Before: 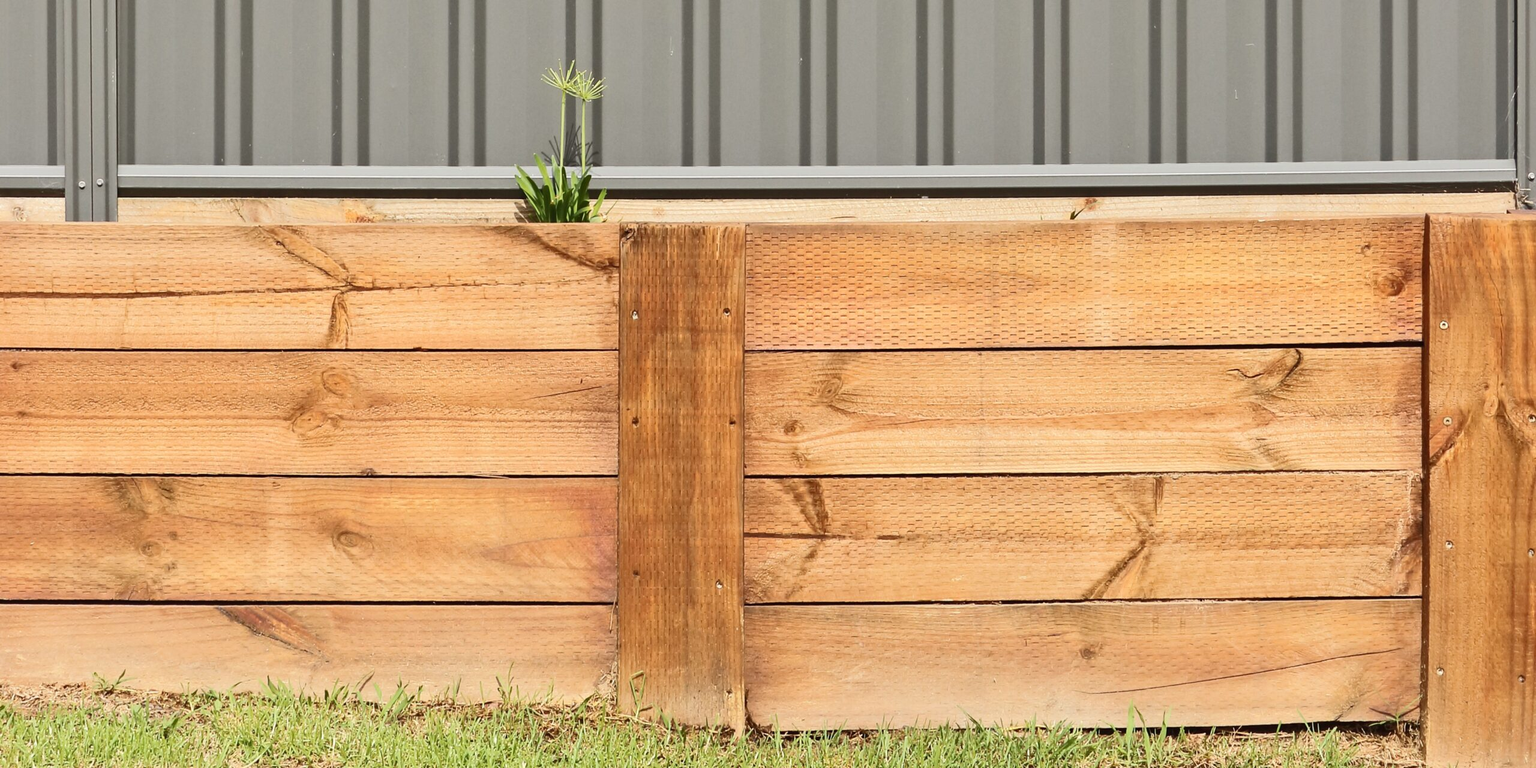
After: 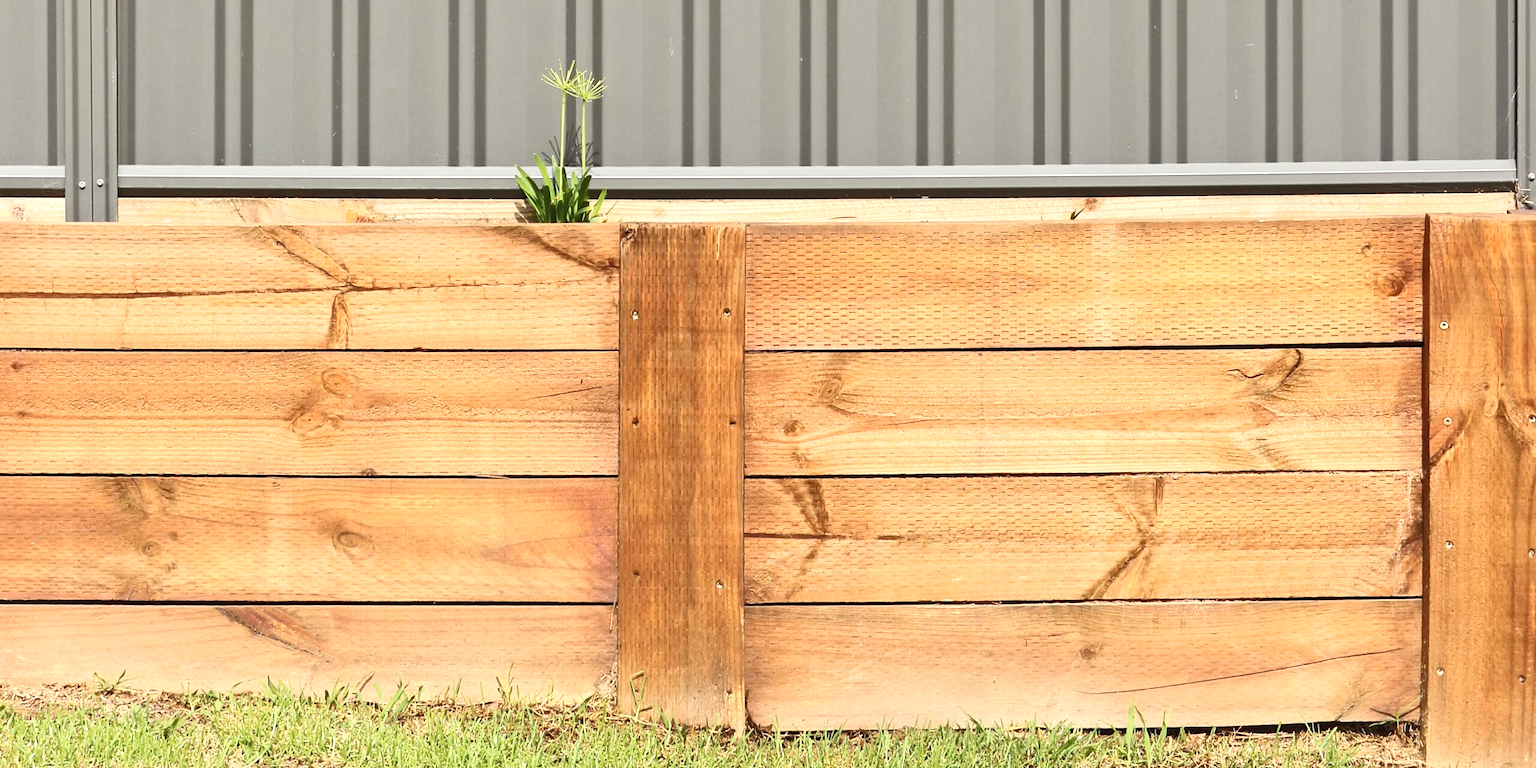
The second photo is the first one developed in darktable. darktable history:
exposure: black level correction 0, exposure 0.397 EV, compensate highlight preservation false
